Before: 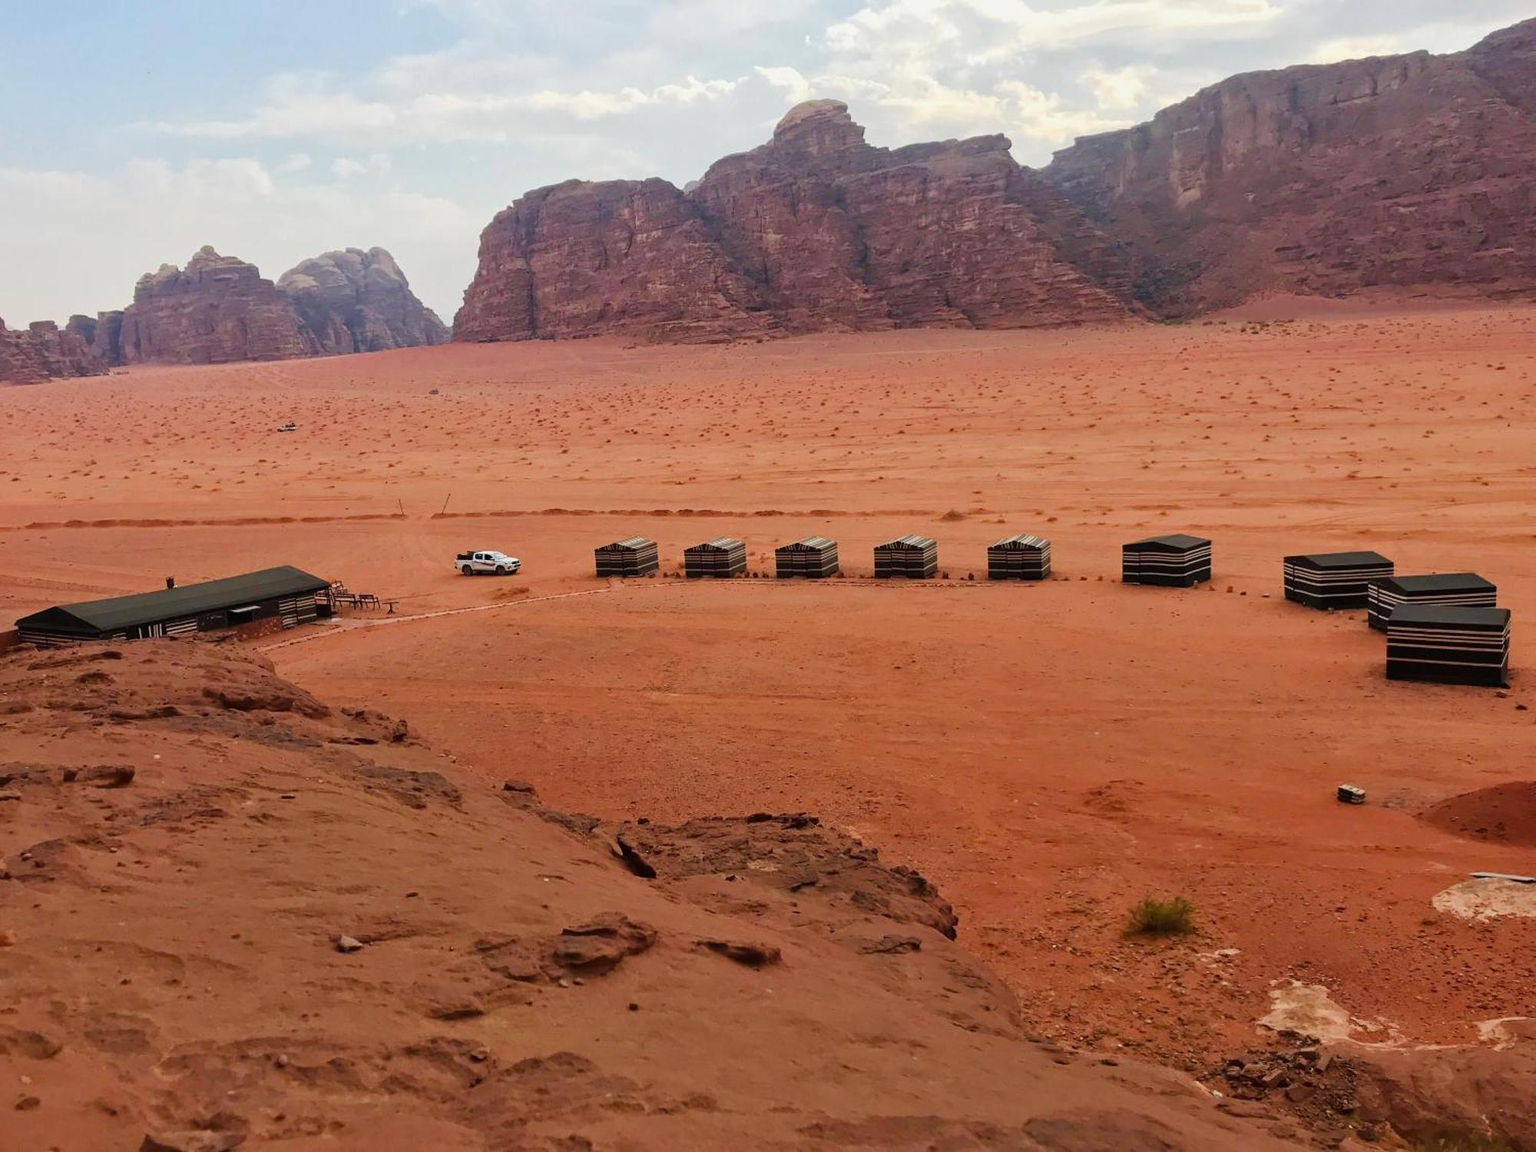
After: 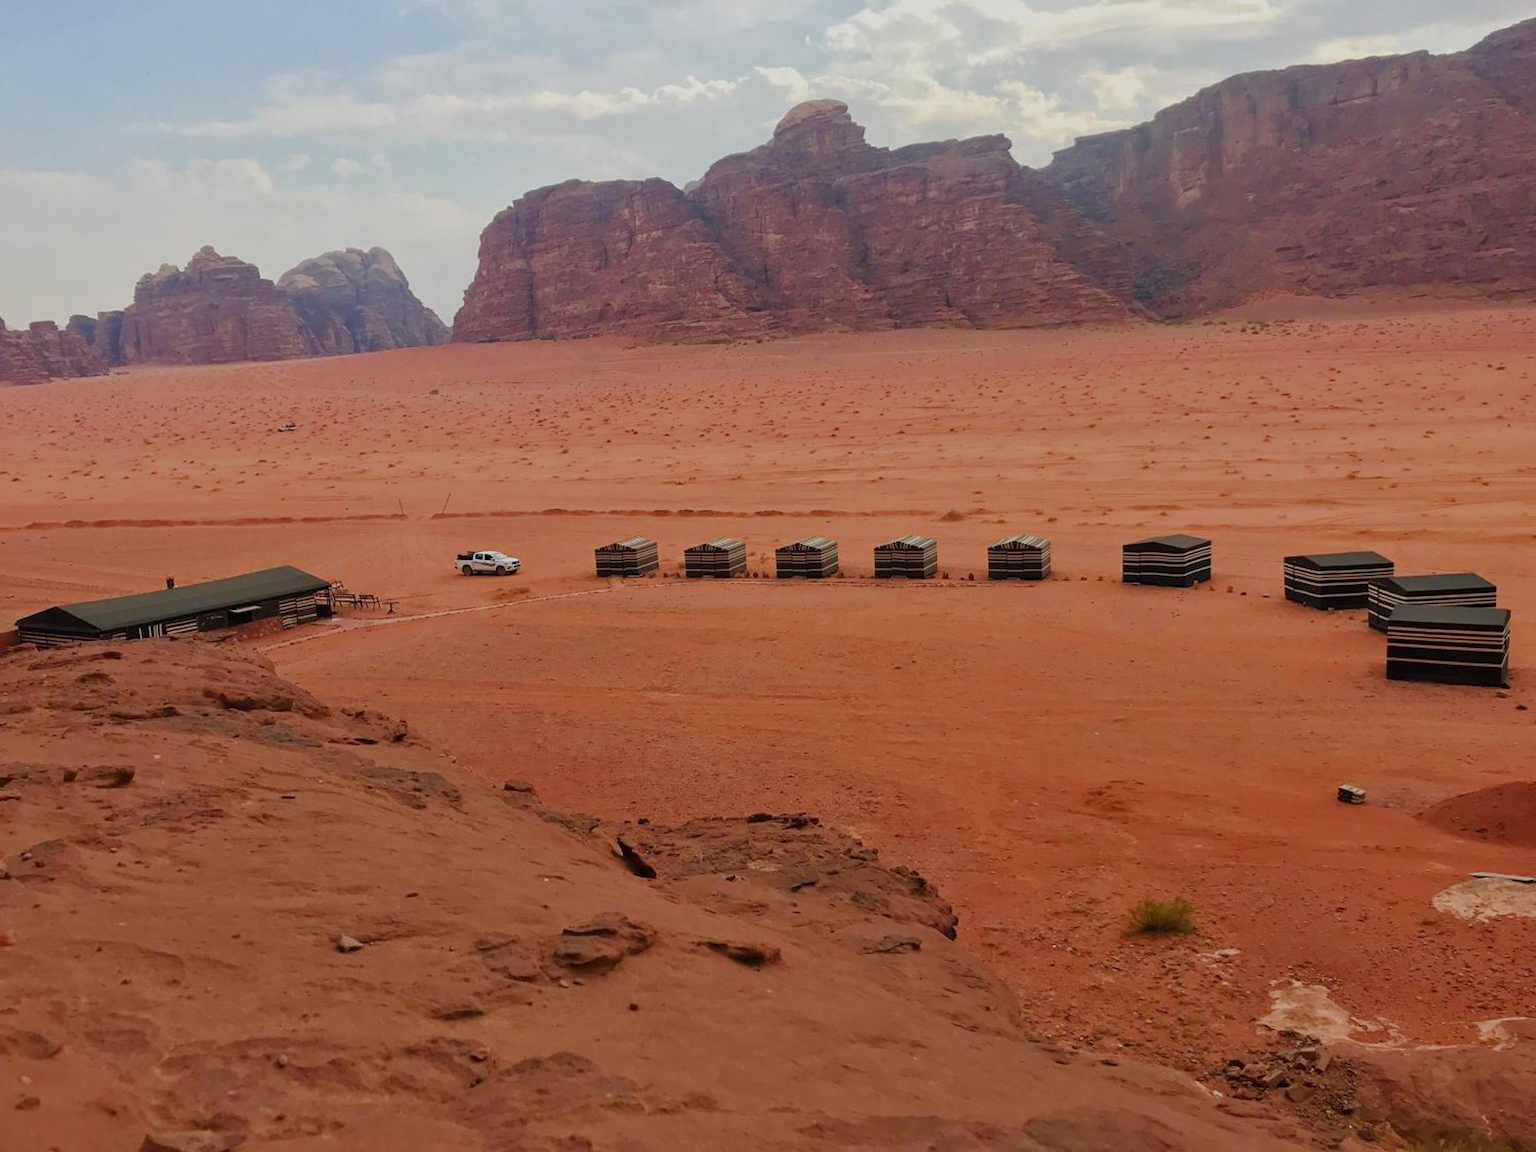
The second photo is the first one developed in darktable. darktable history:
tone equalizer: -8 EV 0.226 EV, -7 EV 0.405 EV, -6 EV 0.451 EV, -5 EV 0.277 EV, -3 EV -0.282 EV, -2 EV -0.402 EV, -1 EV -0.431 EV, +0 EV -0.227 EV, edges refinement/feathering 500, mask exposure compensation -1.57 EV, preserve details no
